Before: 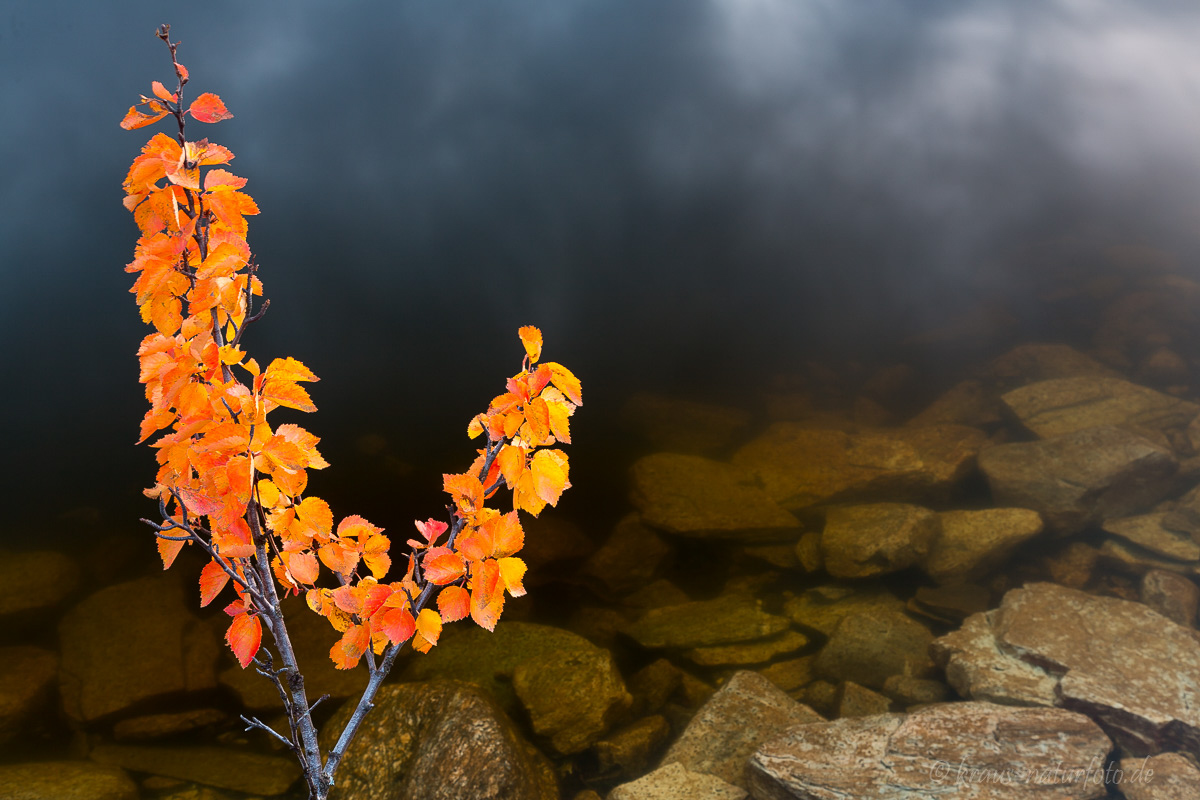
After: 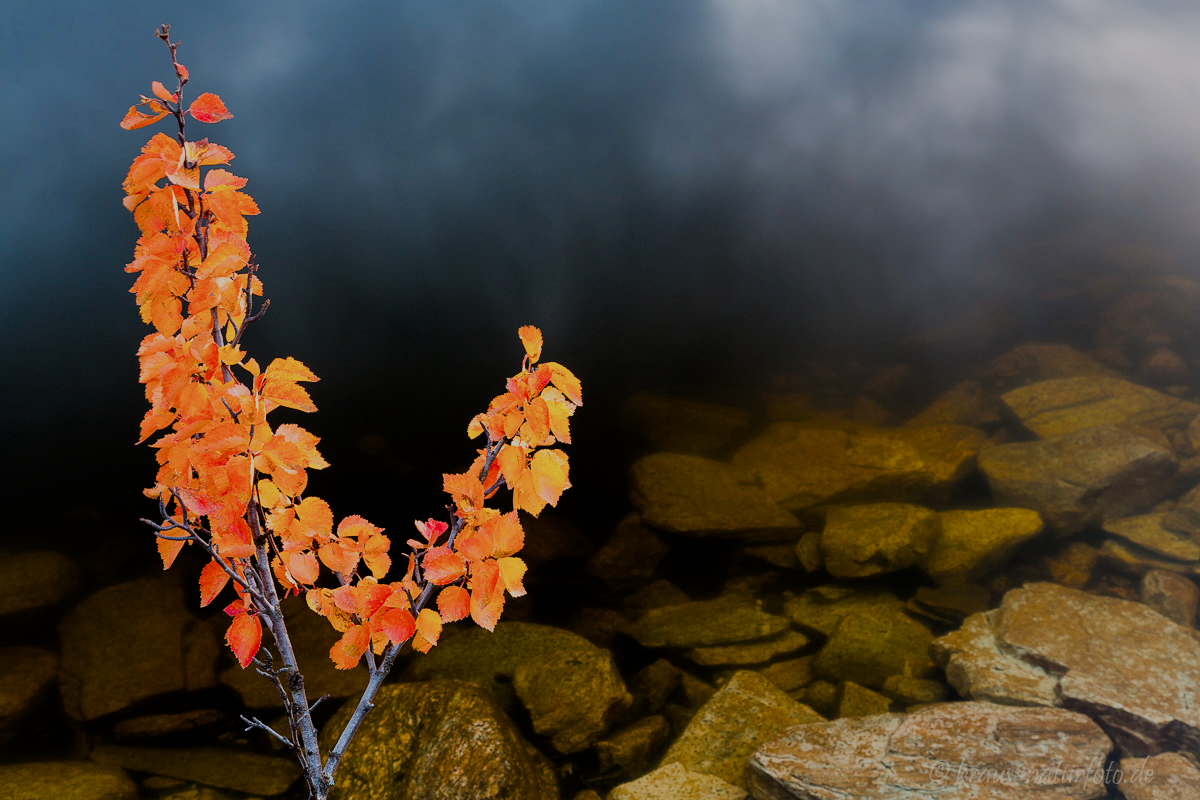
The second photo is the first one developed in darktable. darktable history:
color balance rgb: perceptual saturation grading › global saturation 23.205%, perceptual saturation grading › highlights -23.391%, perceptual saturation grading › mid-tones 24.518%, perceptual saturation grading › shadows 41.095%, global vibrance -24.703%
filmic rgb: middle gray luminance 29.83%, black relative exposure -9 EV, white relative exposure 6.99 EV, target black luminance 0%, hardness 2.93, latitude 1.45%, contrast 0.963, highlights saturation mix 4.1%, shadows ↔ highlights balance 12.07%
